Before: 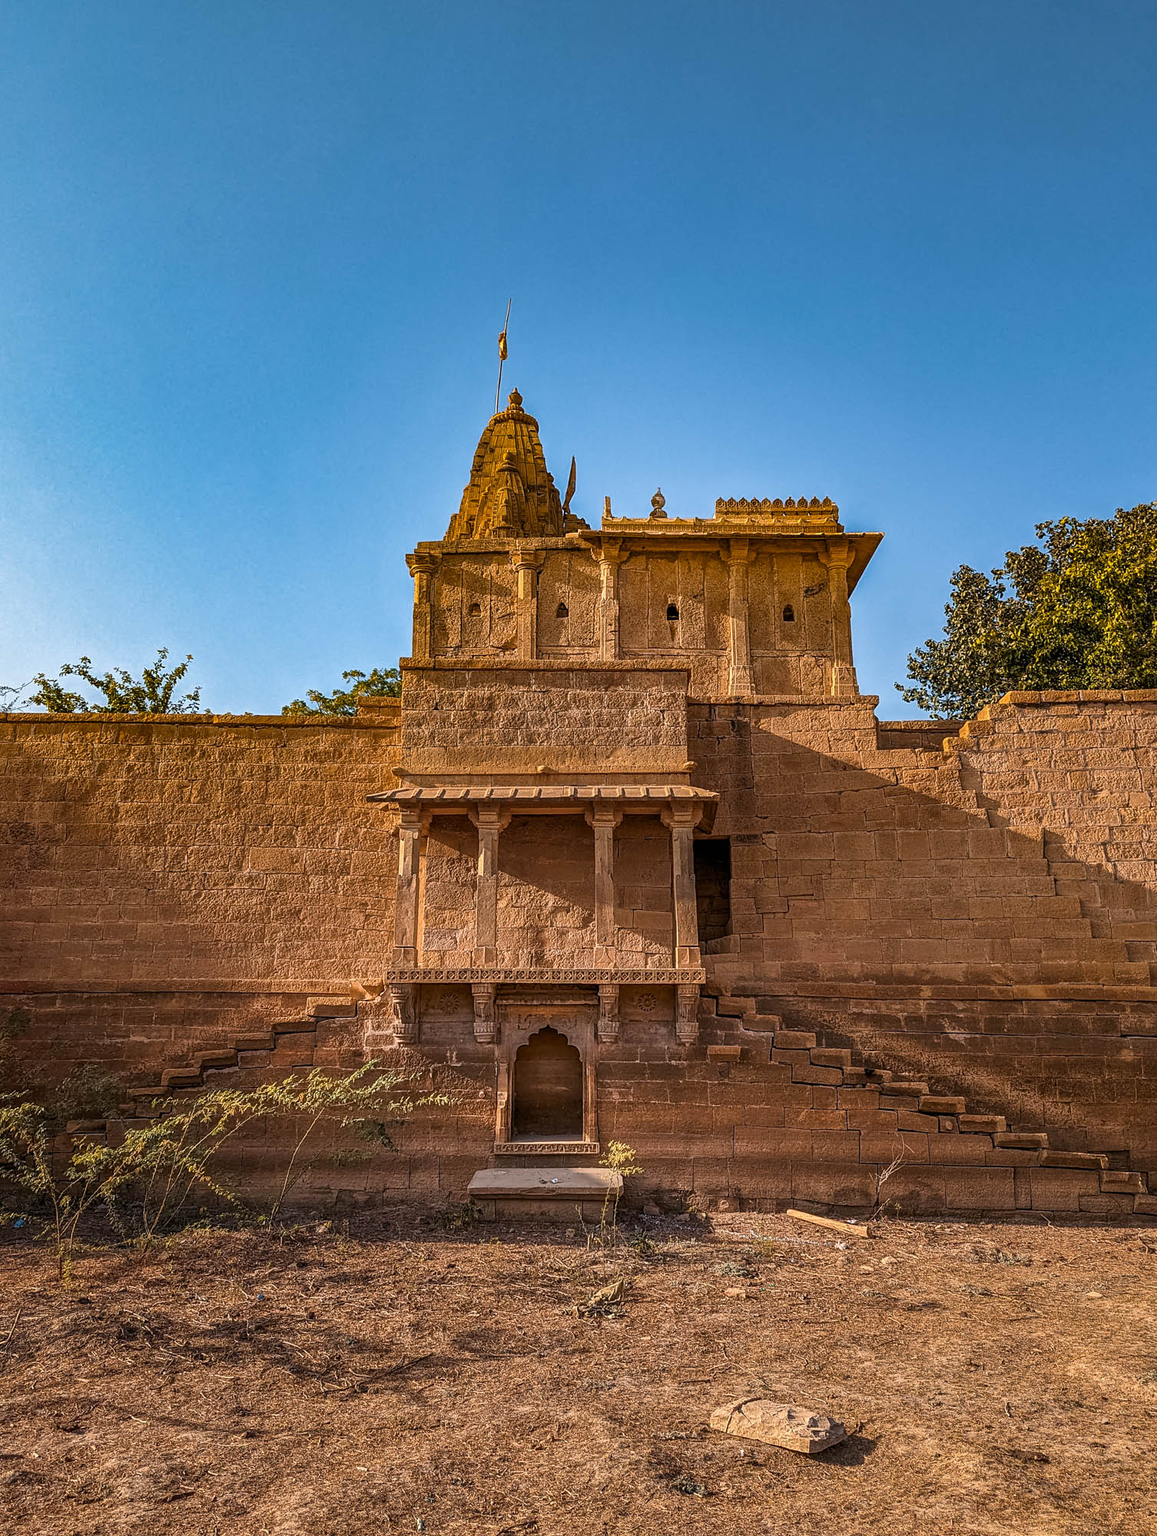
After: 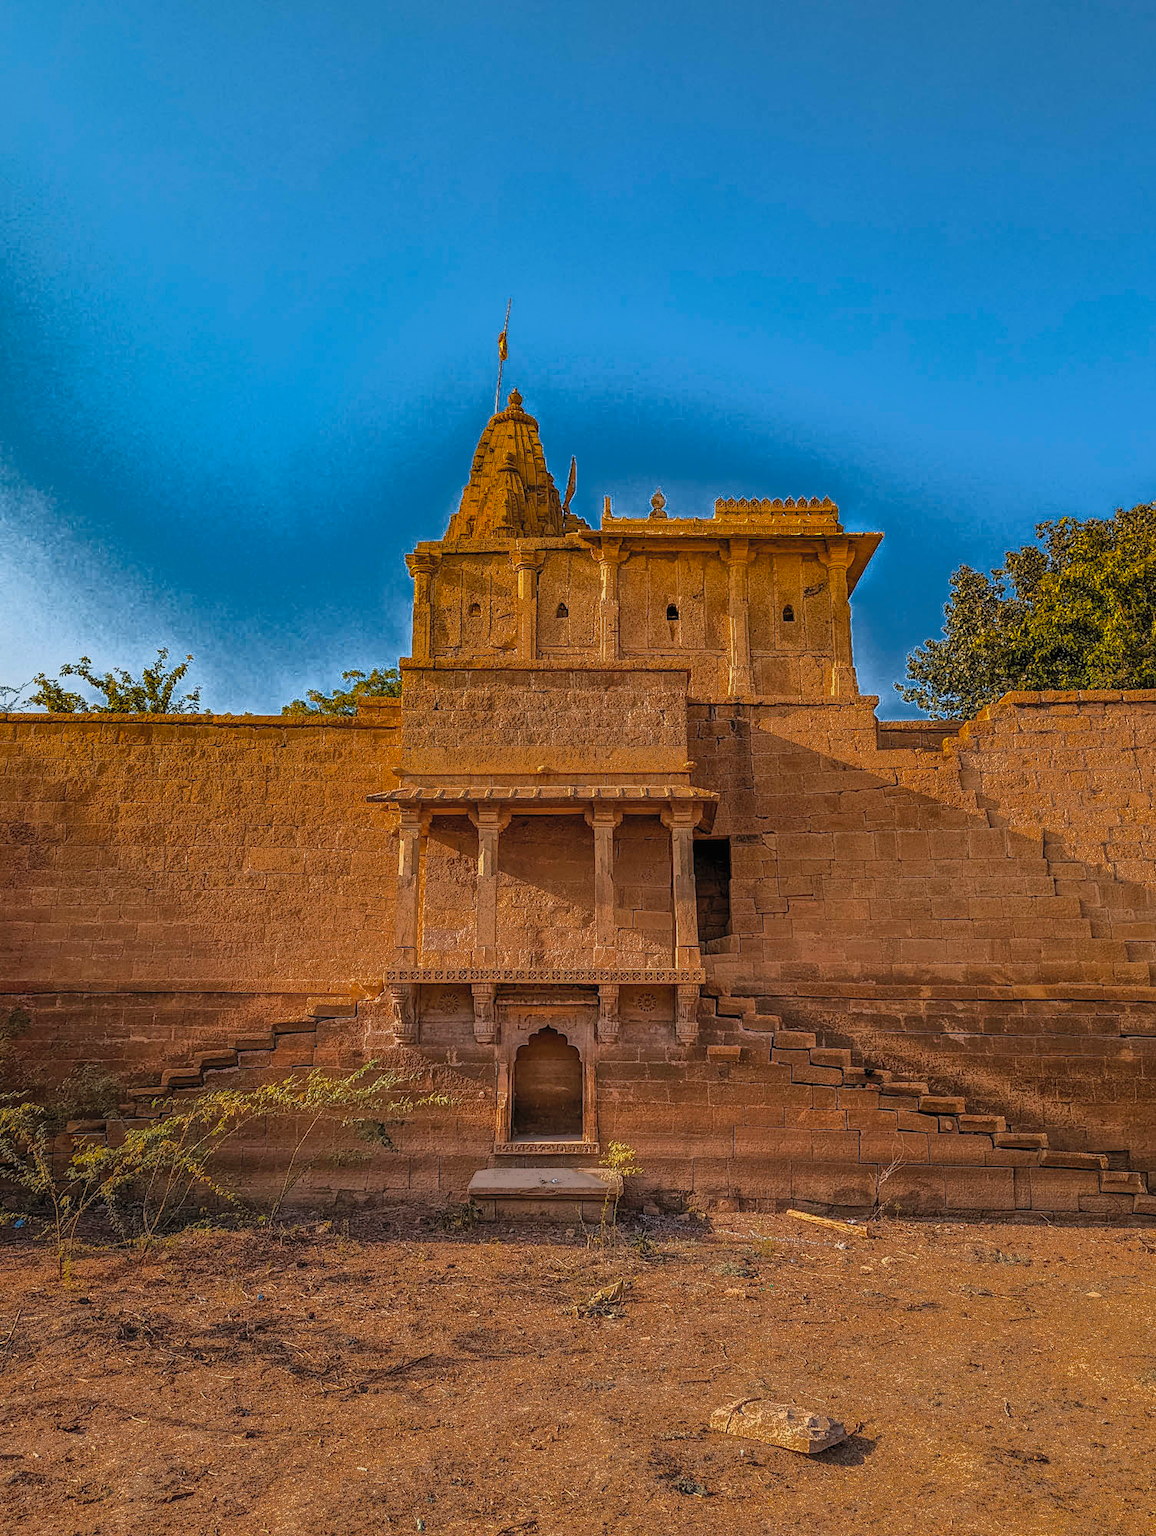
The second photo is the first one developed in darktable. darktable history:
contrast brightness saturation: contrast 0.07, brightness 0.18, saturation 0.4
exposure: exposure -0.582 EV, compensate highlight preservation false
fill light: exposure -0.73 EV, center 0.69, width 2.2
